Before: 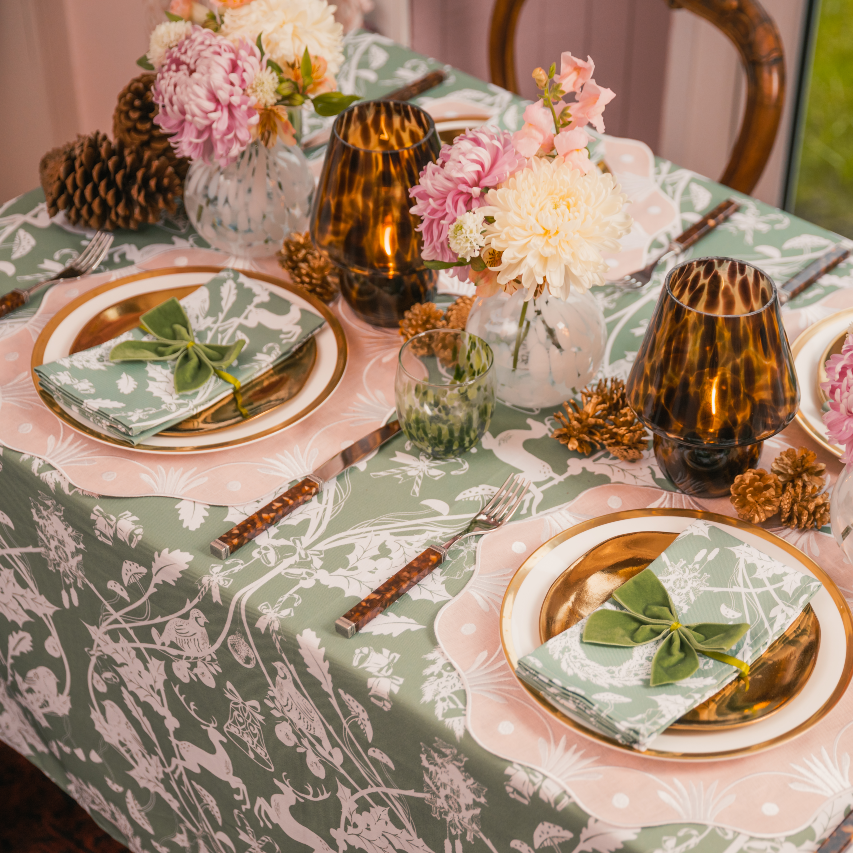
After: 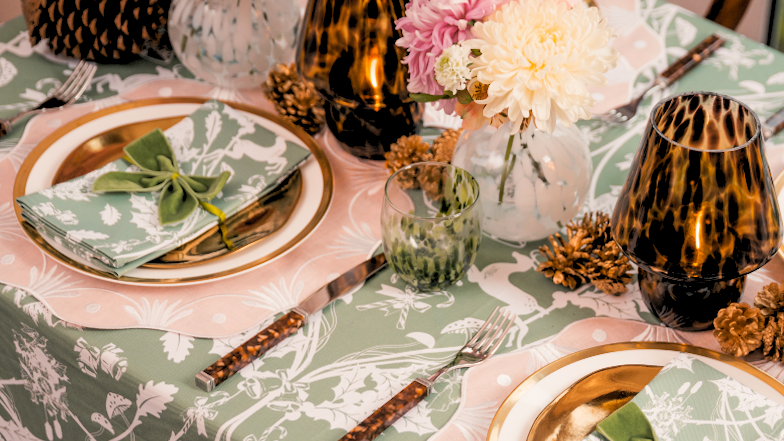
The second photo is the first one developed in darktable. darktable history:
crop: left 1.744%, top 19.225%, right 5.069%, bottom 28.357%
rgb levels: levels [[0.029, 0.461, 0.922], [0, 0.5, 1], [0, 0.5, 1]]
rotate and perspective: rotation 0.174°, lens shift (vertical) 0.013, lens shift (horizontal) 0.019, shear 0.001, automatic cropping original format, crop left 0.007, crop right 0.991, crop top 0.016, crop bottom 0.997
